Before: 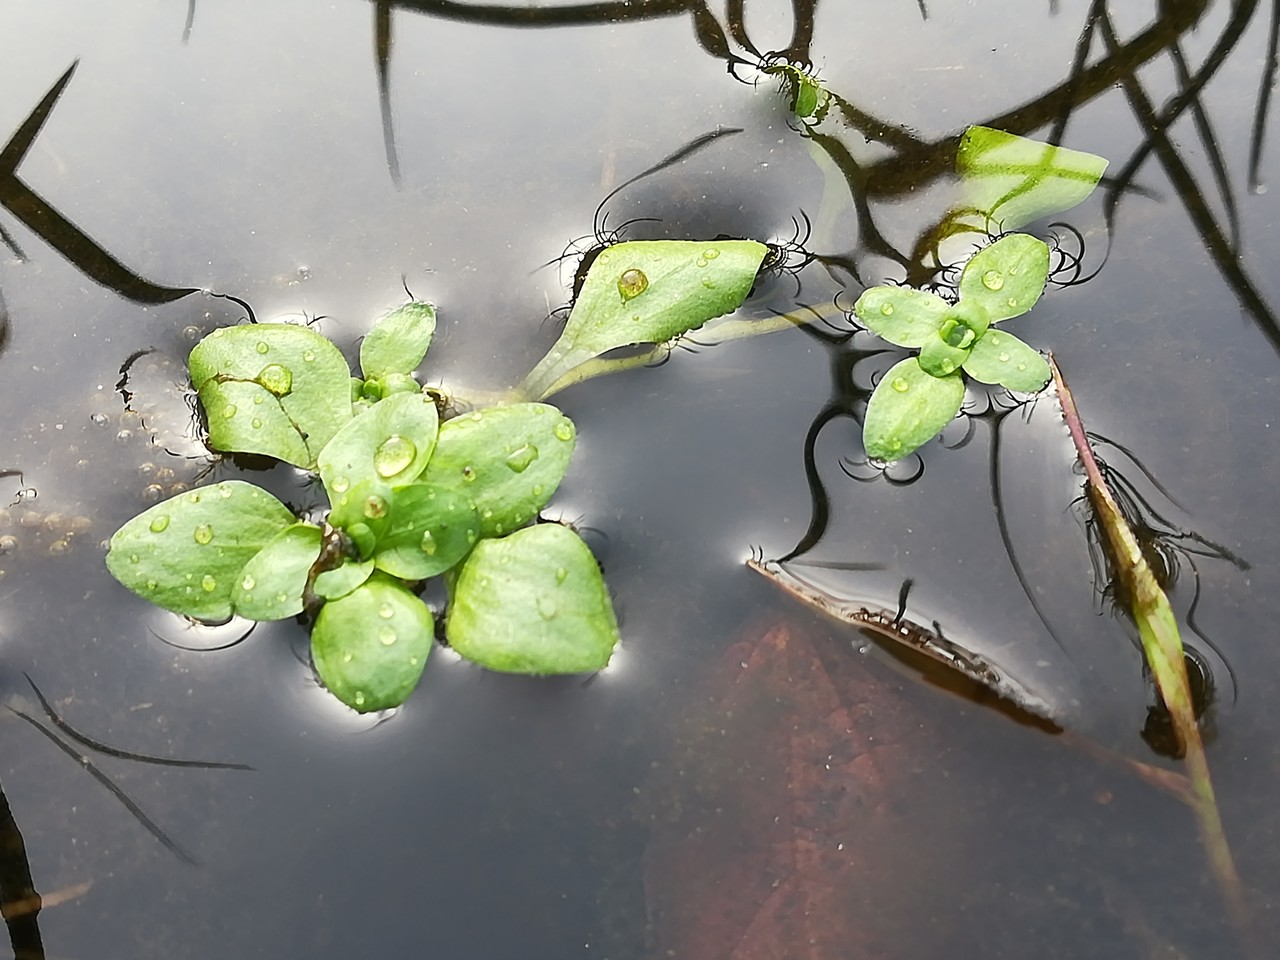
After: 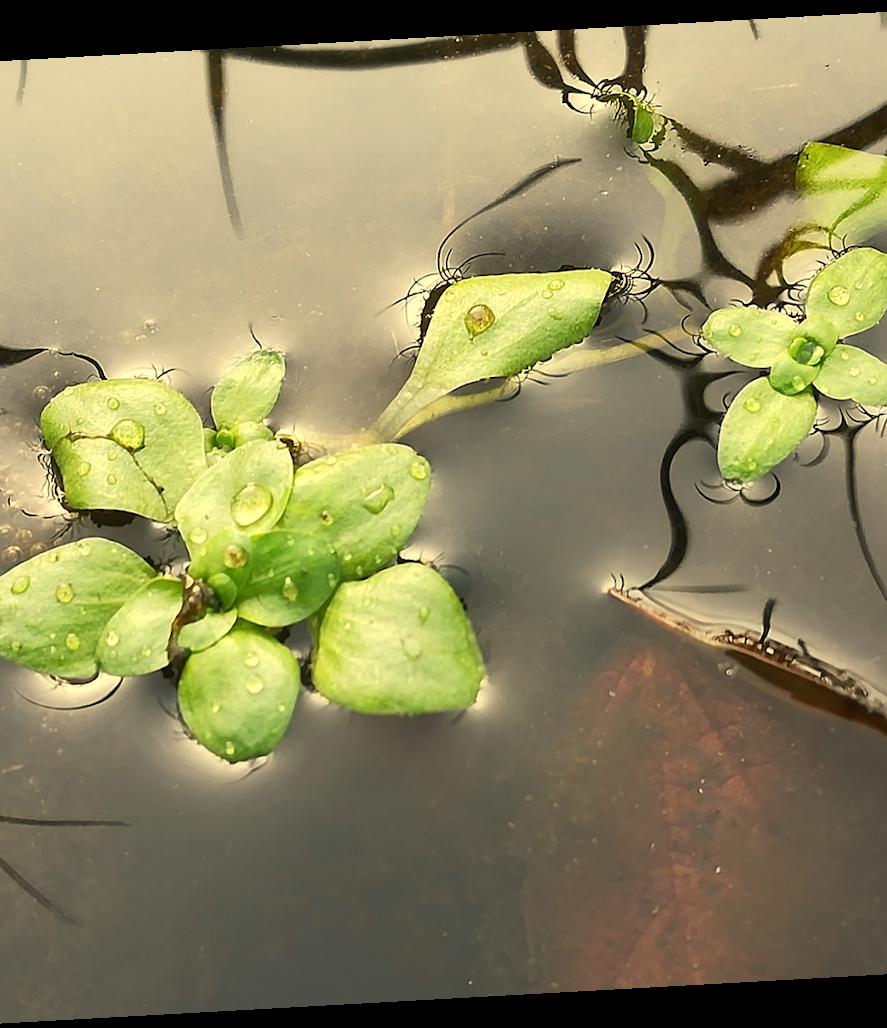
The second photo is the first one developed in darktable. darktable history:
rotate and perspective: rotation -3.18°, automatic cropping off
white balance: red 1.08, blue 0.791
crop and rotate: left 12.673%, right 20.66%
